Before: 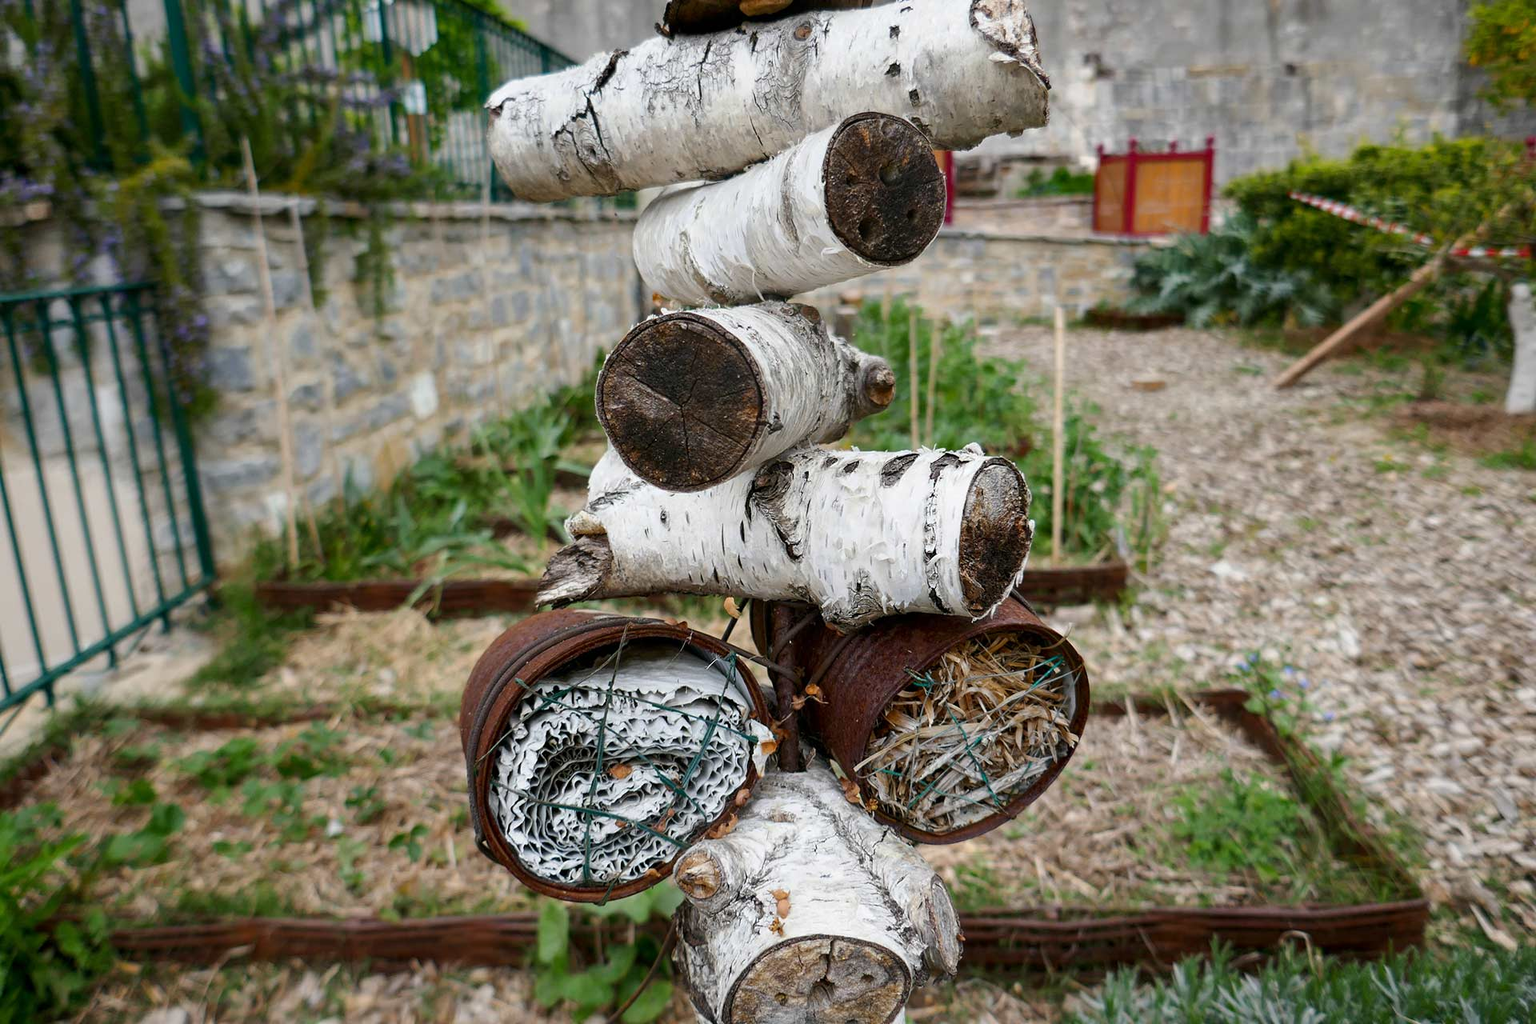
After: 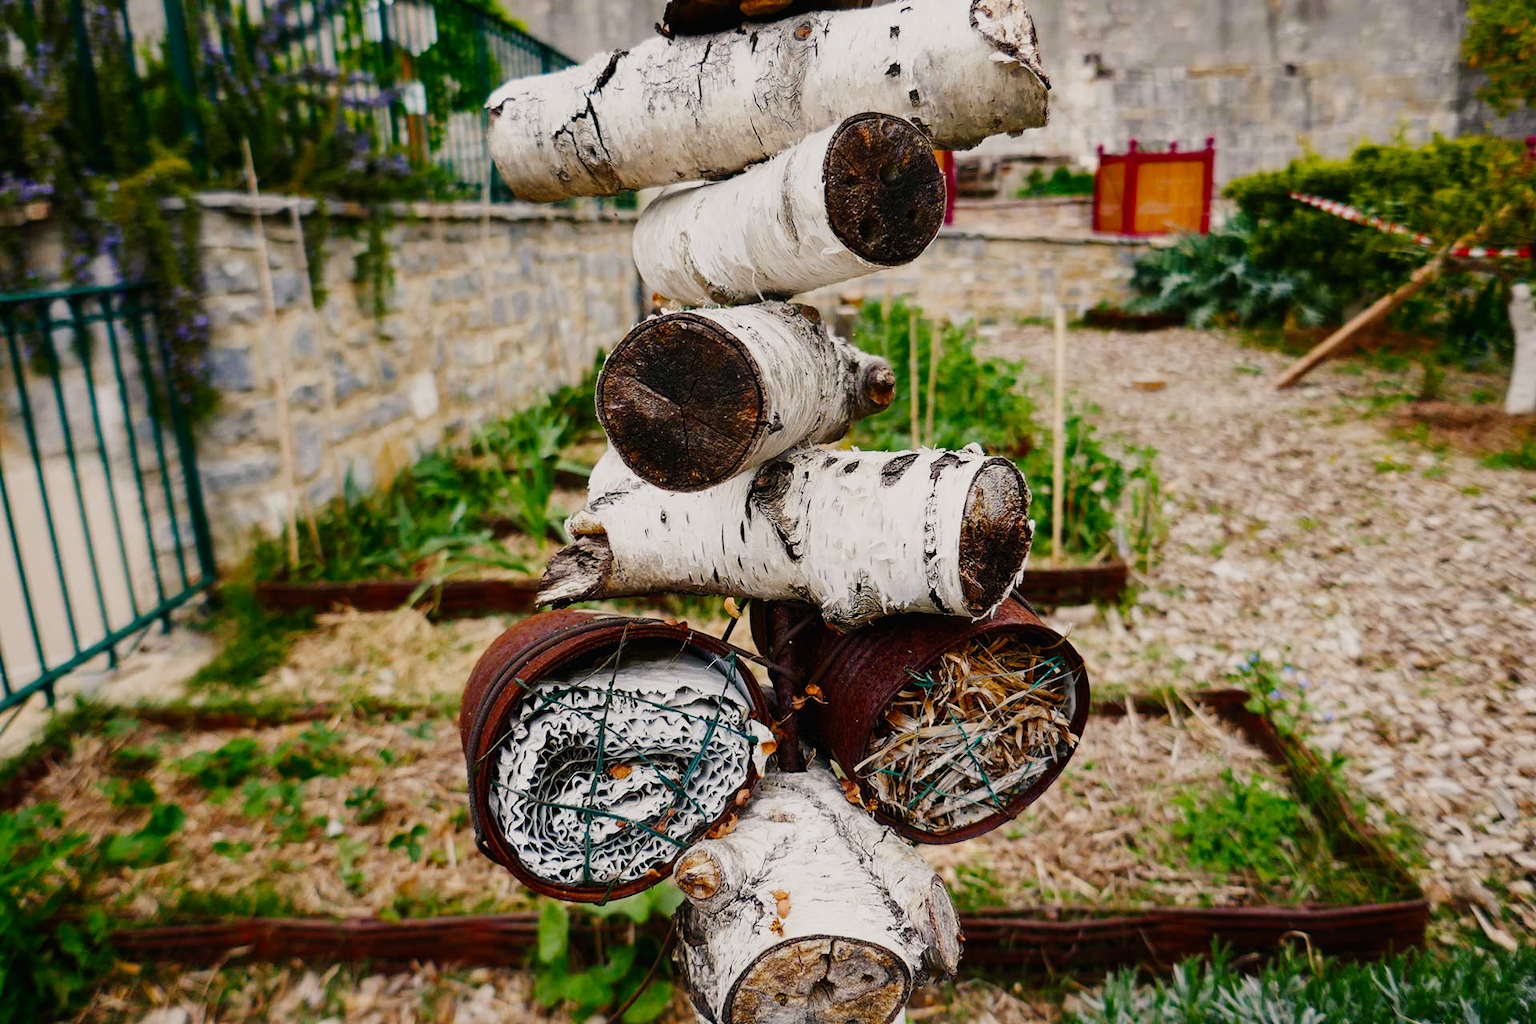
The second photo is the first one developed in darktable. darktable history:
color balance rgb: shadows lift › chroma 2%, shadows lift › hue 247.2°, power › chroma 0.3%, power › hue 25.2°, highlights gain › chroma 3%, highlights gain › hue 60°, global offset › luminance 0.75%, perceptual saturation grading › global saturation 20%, perceptual saturation grading › highlights -20%, perceptual saturation grading › shadows 30%, global vibrance 20%
sigmoid: contrast 1.7, skew -0.2, preserve hue 0%, red attenuation 0.1, red rotation 0.035, green attenuation 0.1, green rotation -0.017, blue attenuation 0.15, blue rotation -0.052, base primaries Rec2020
